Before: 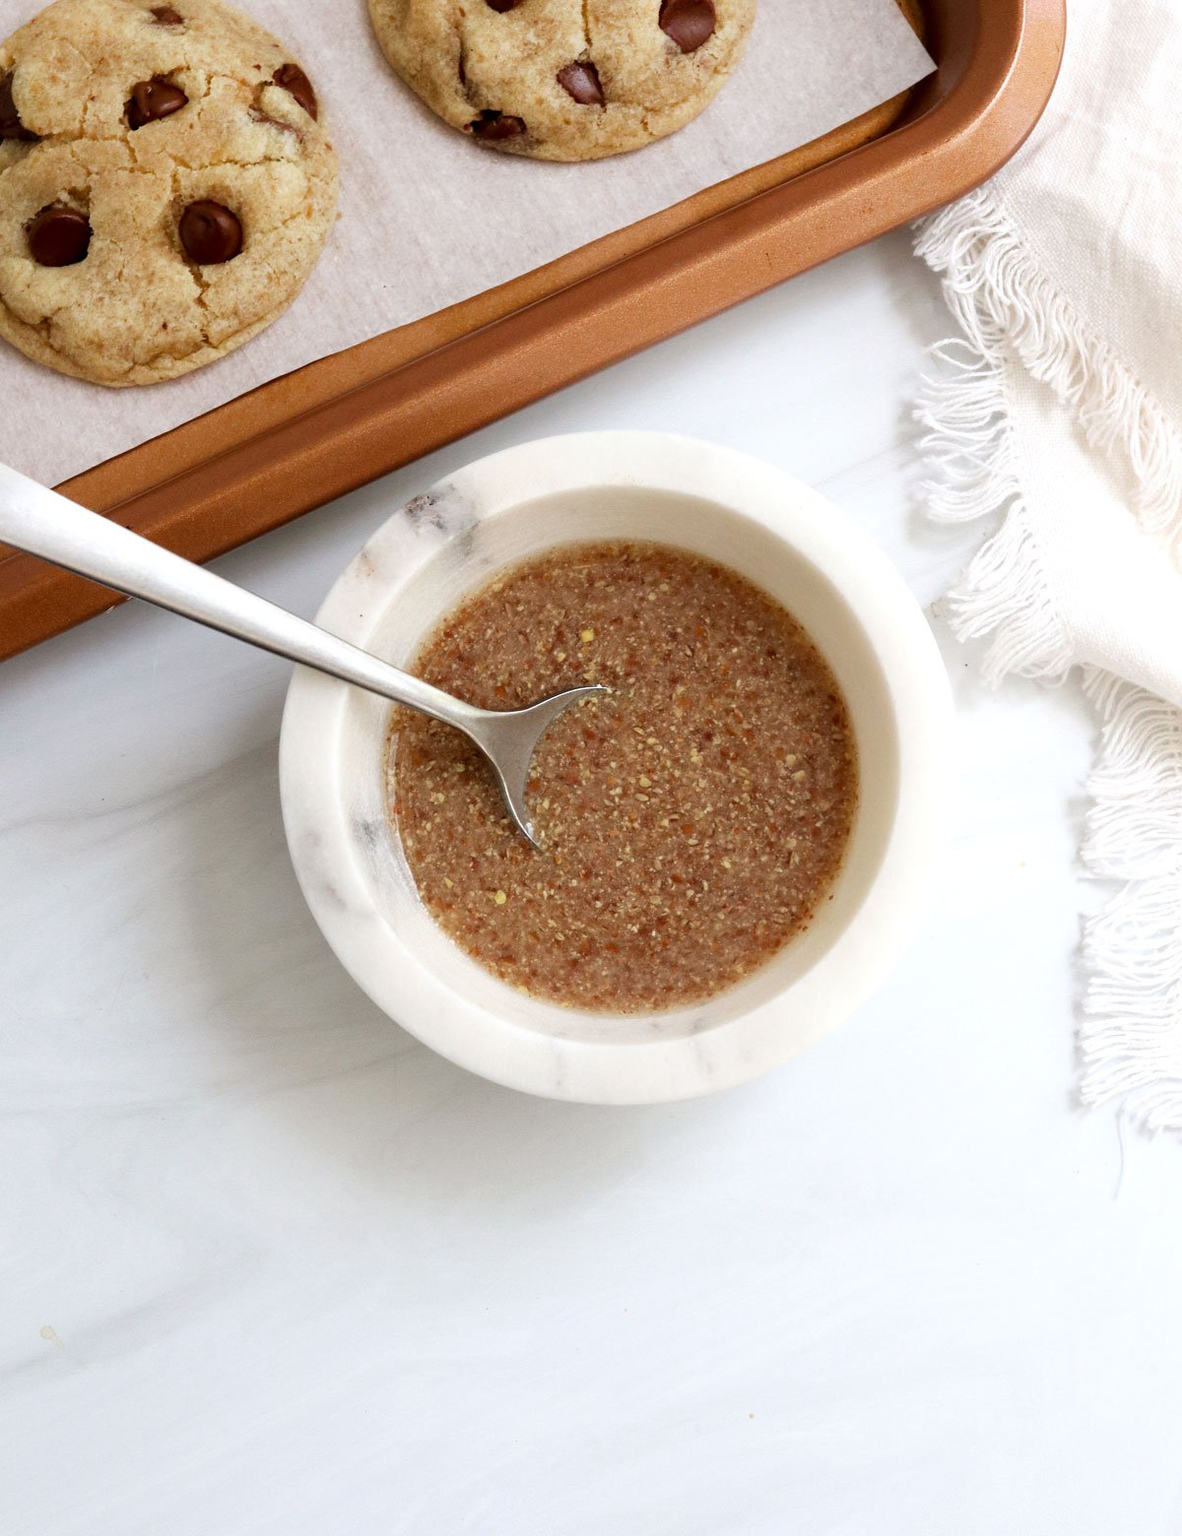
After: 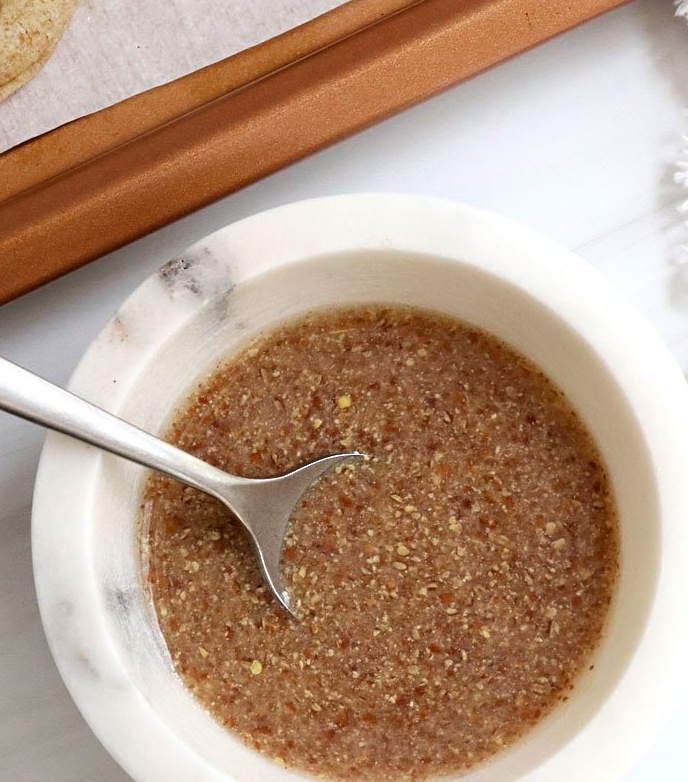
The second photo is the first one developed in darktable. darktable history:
sharpen: amount 0.209
crop: left 21.083%, top 15.693%, right 21.535%, bottom 34.174%
